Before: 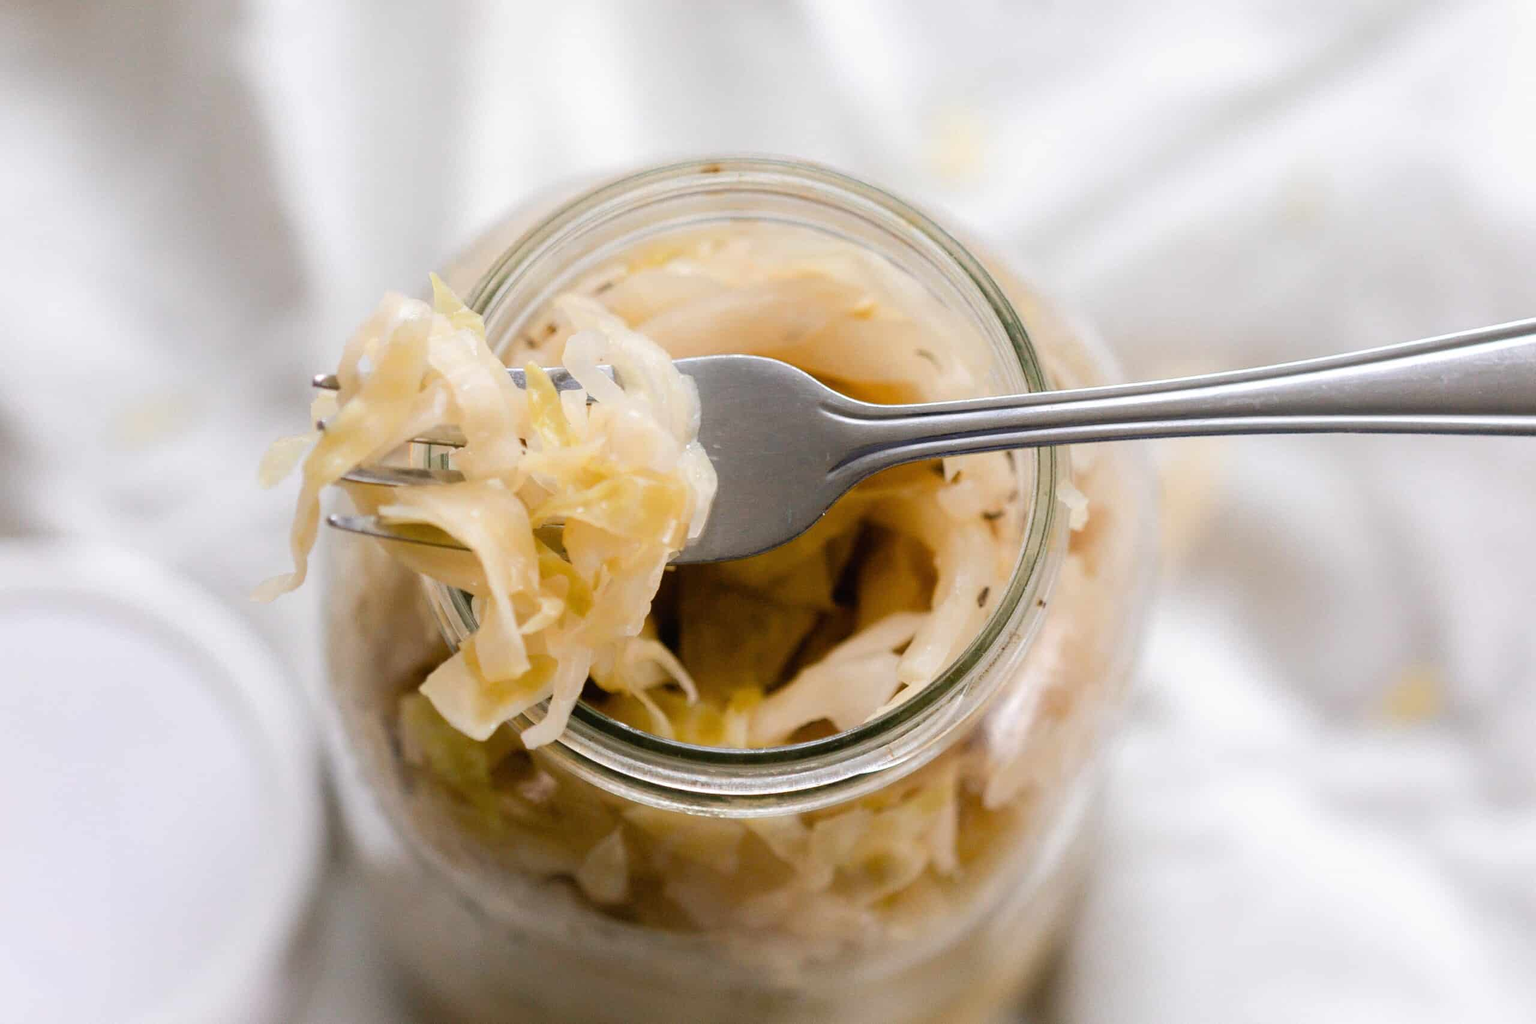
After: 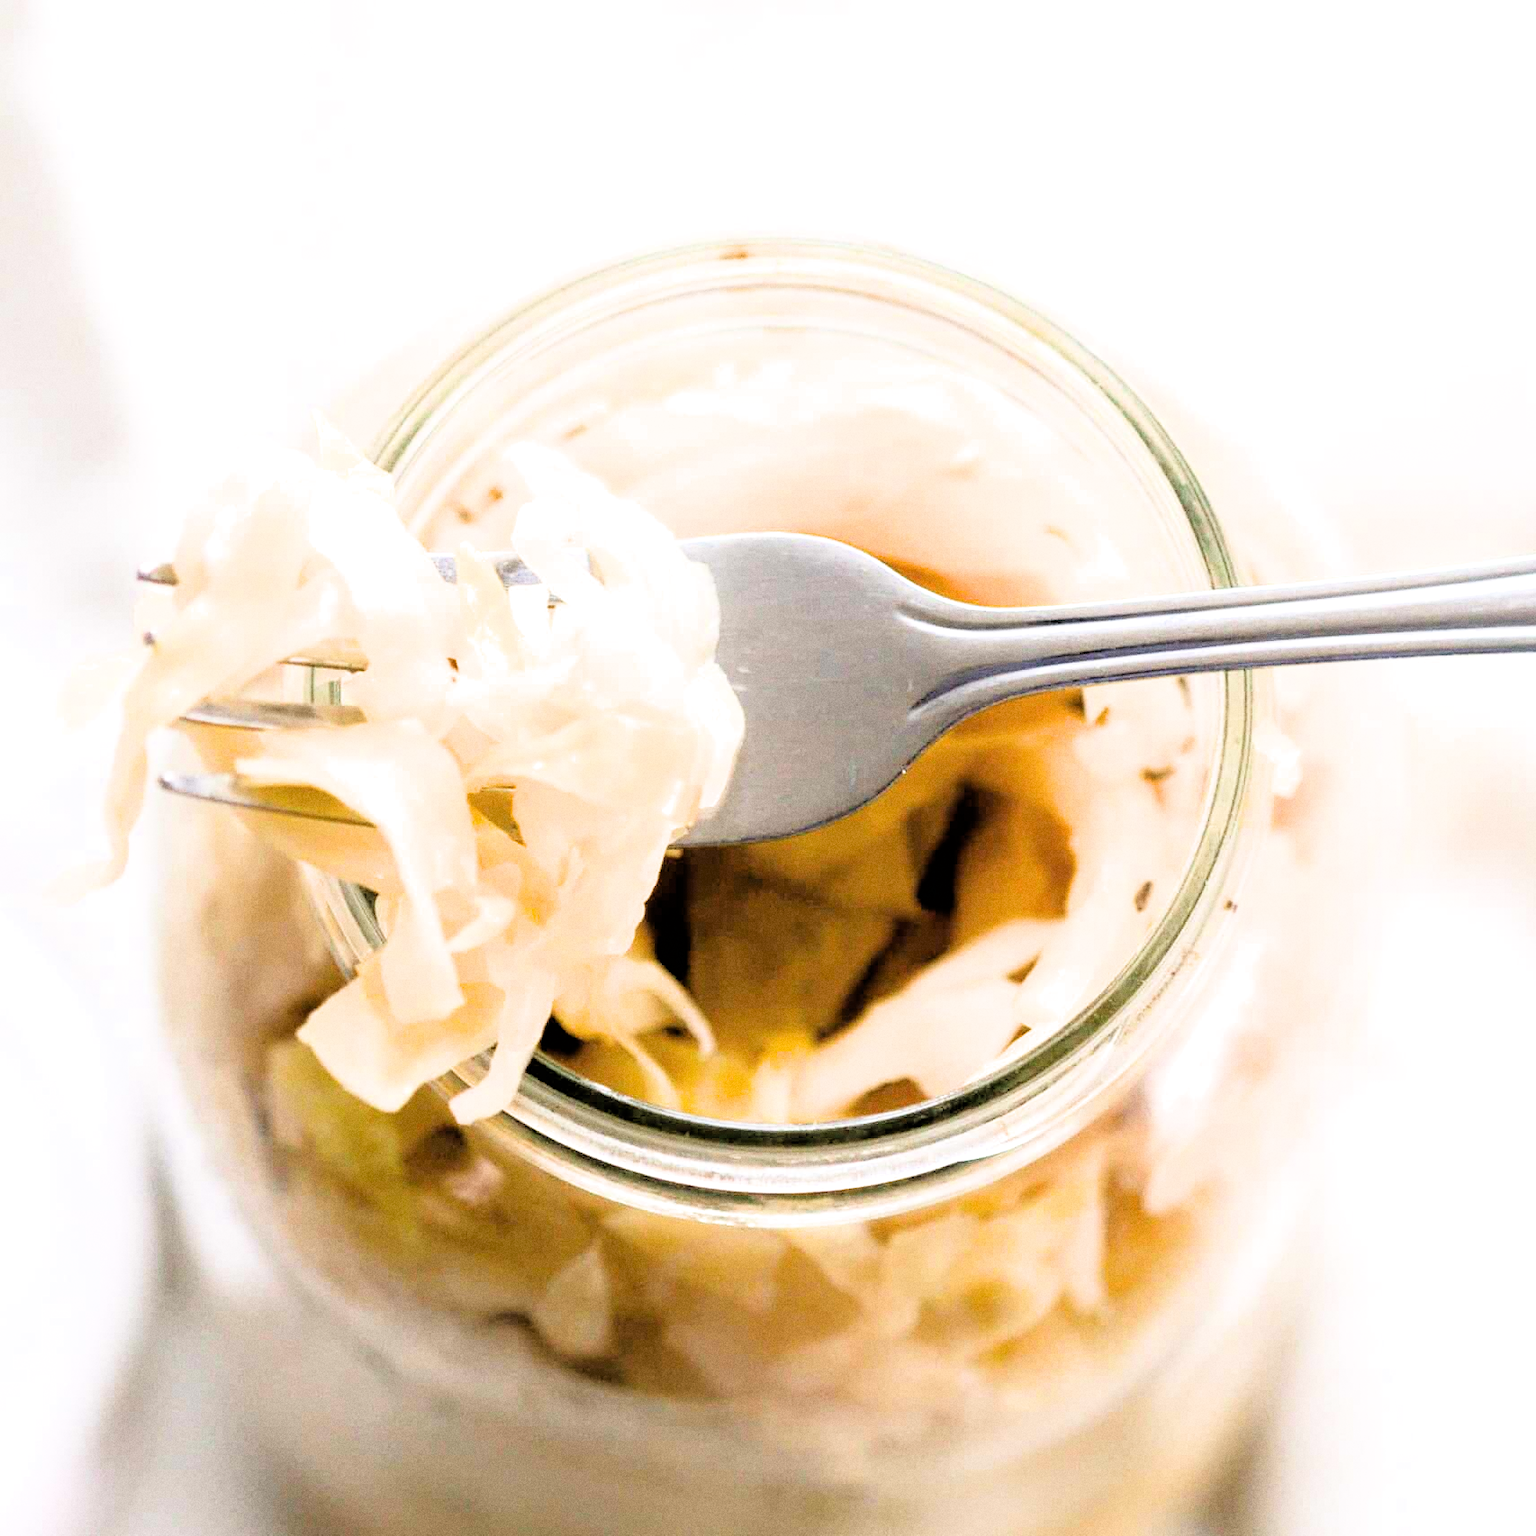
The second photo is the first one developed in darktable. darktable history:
filmic rgb: black relative exposure -3.31 EV, white relative exposure 3.45 EV, hardness 2.36, contrast 1.103
grain: coarseness 3.21 ISO
exposure: black level correction 0, exposure 1.55 EV, compensate exposure bias true, compensate highlight preservation false
crop and rotate: left 14.436%, right 18.898%
